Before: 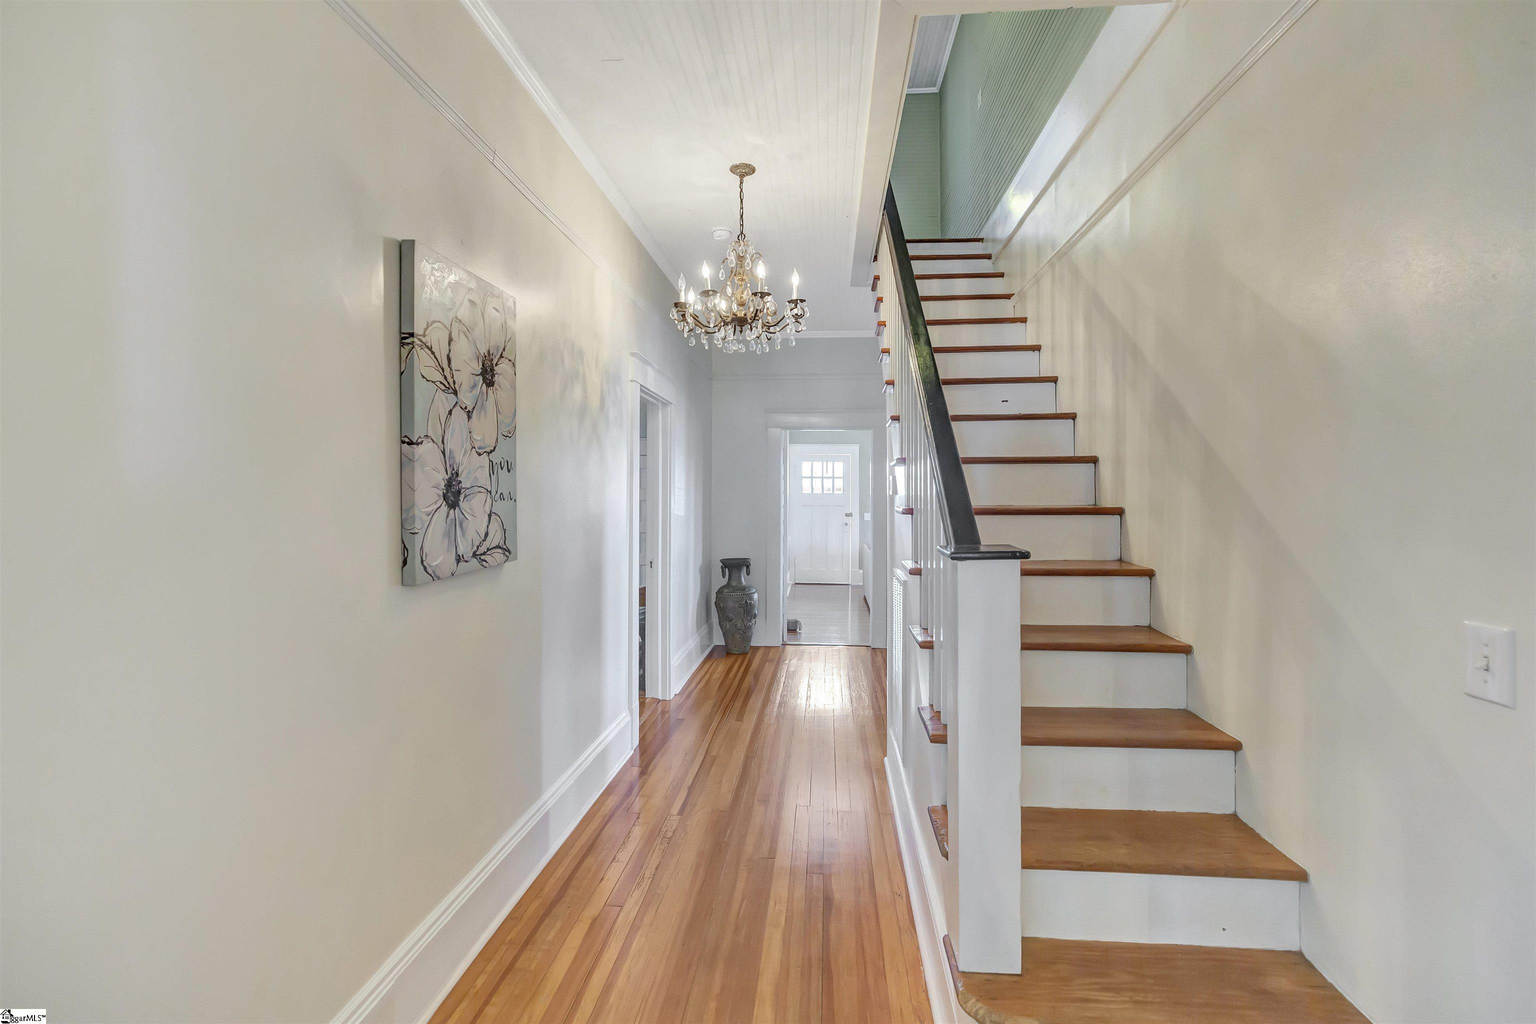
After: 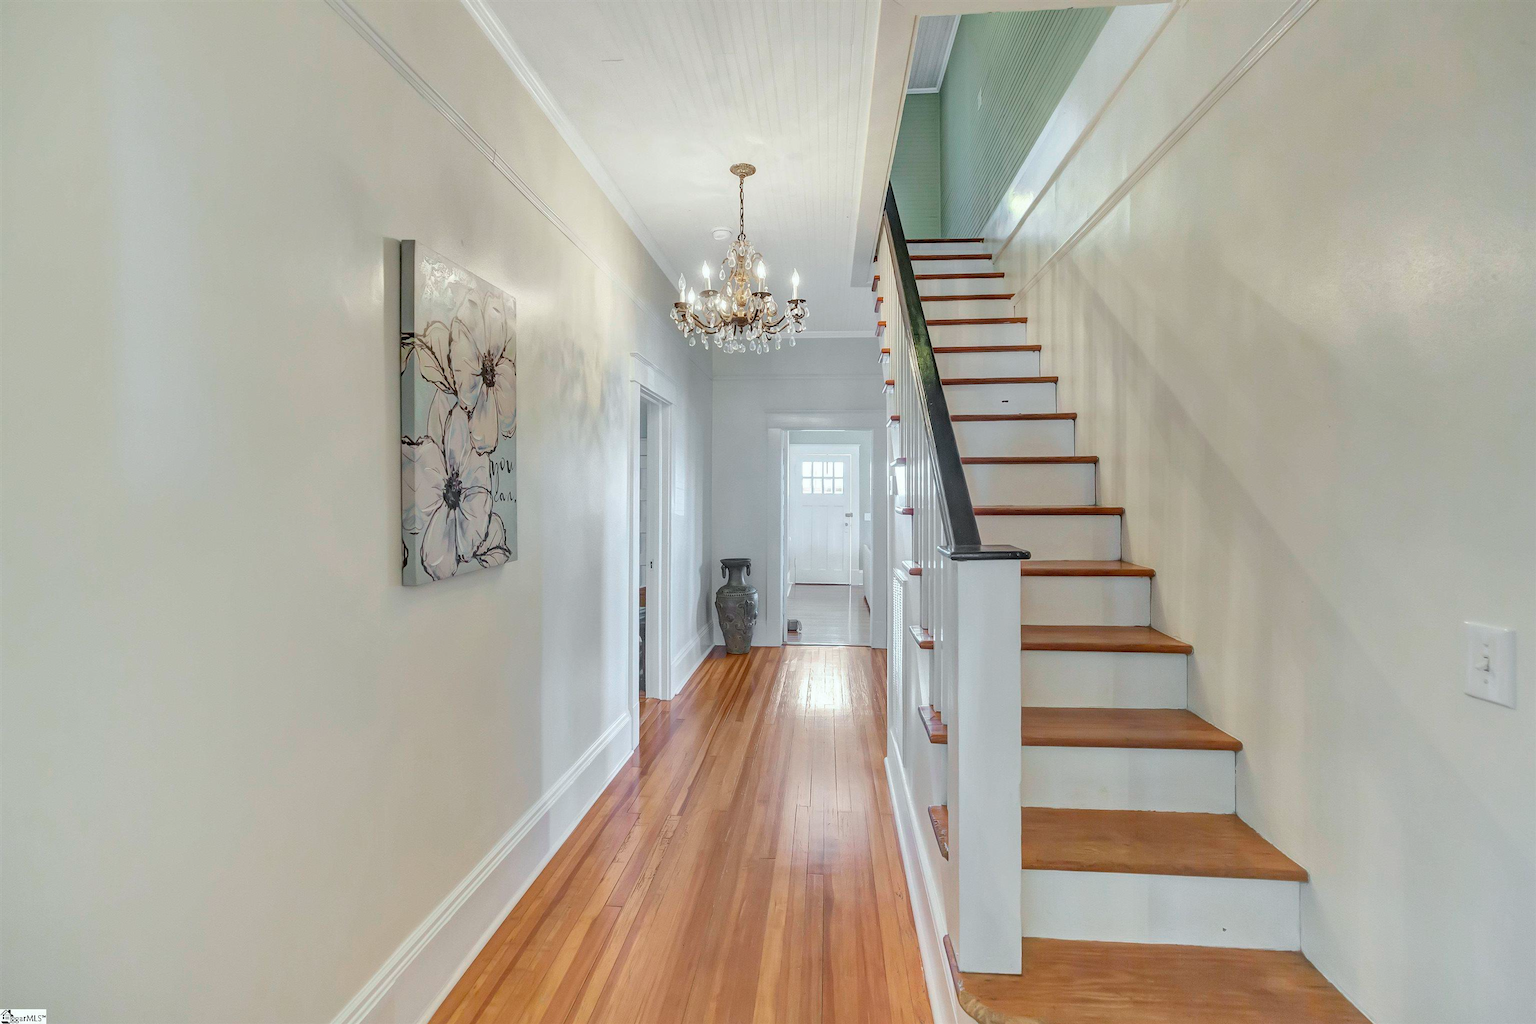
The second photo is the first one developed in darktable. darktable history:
white balance: red 0.978, blue 0.999
rotate and perspective: automatic cropping original format, crop left 0, crop top 0
